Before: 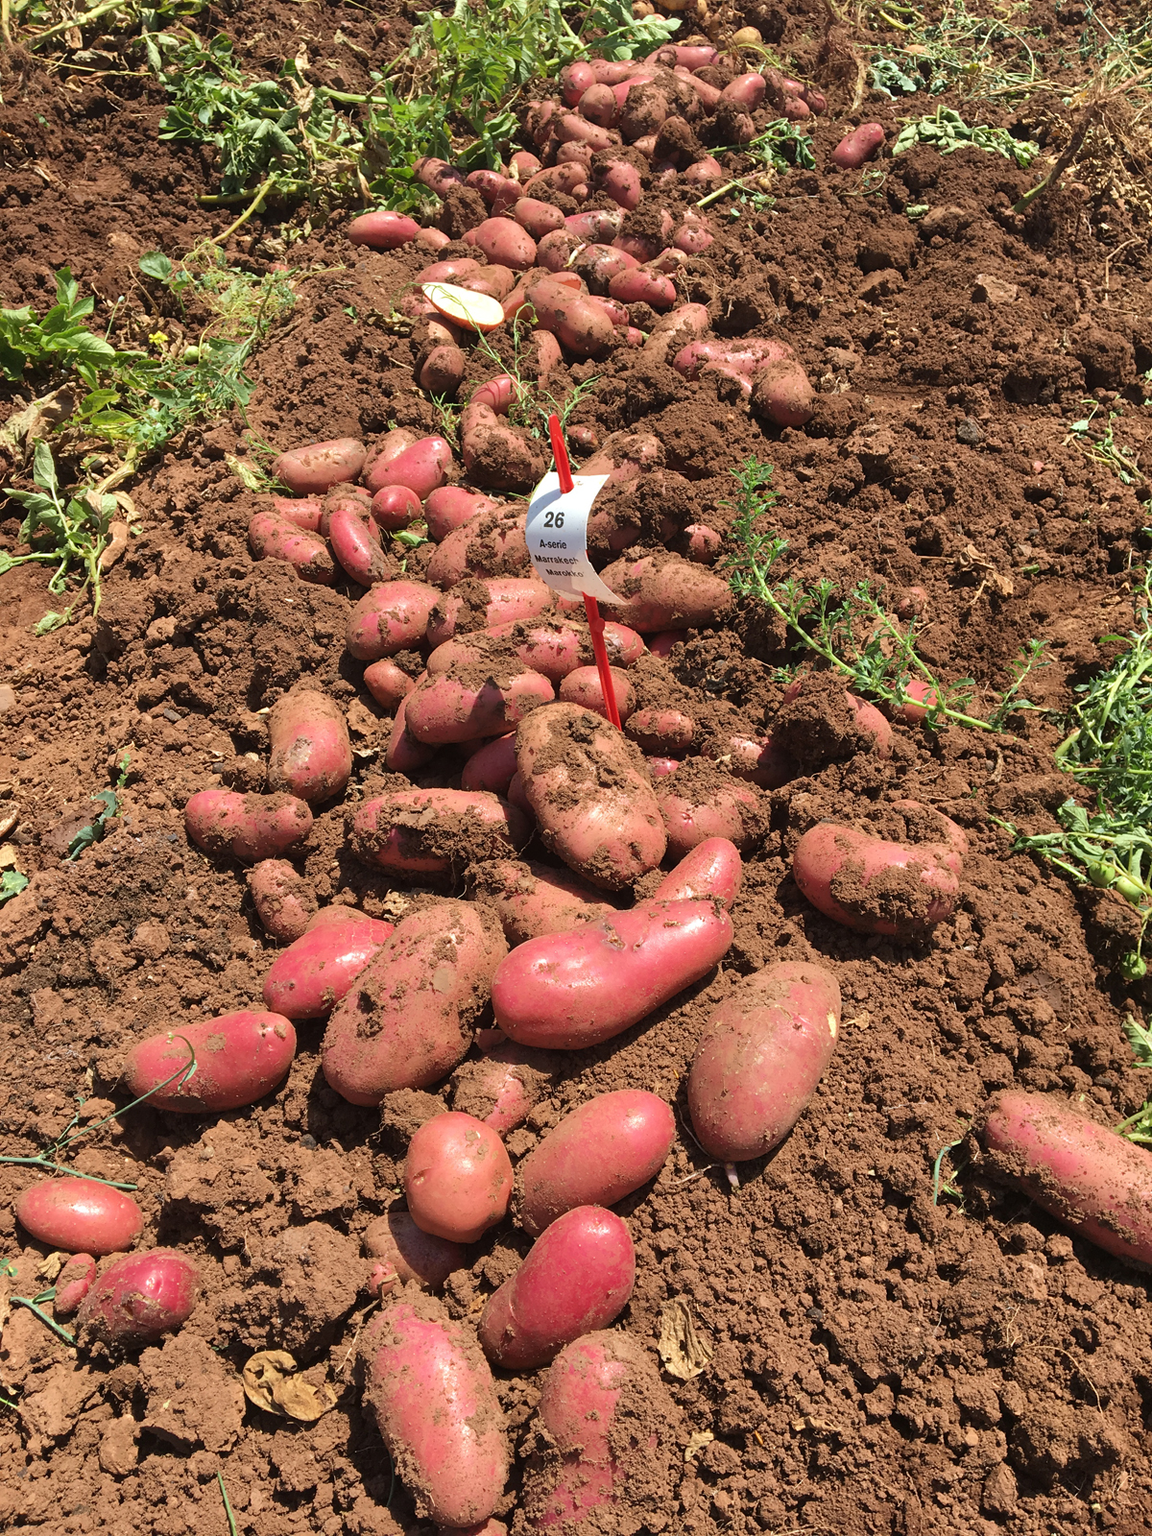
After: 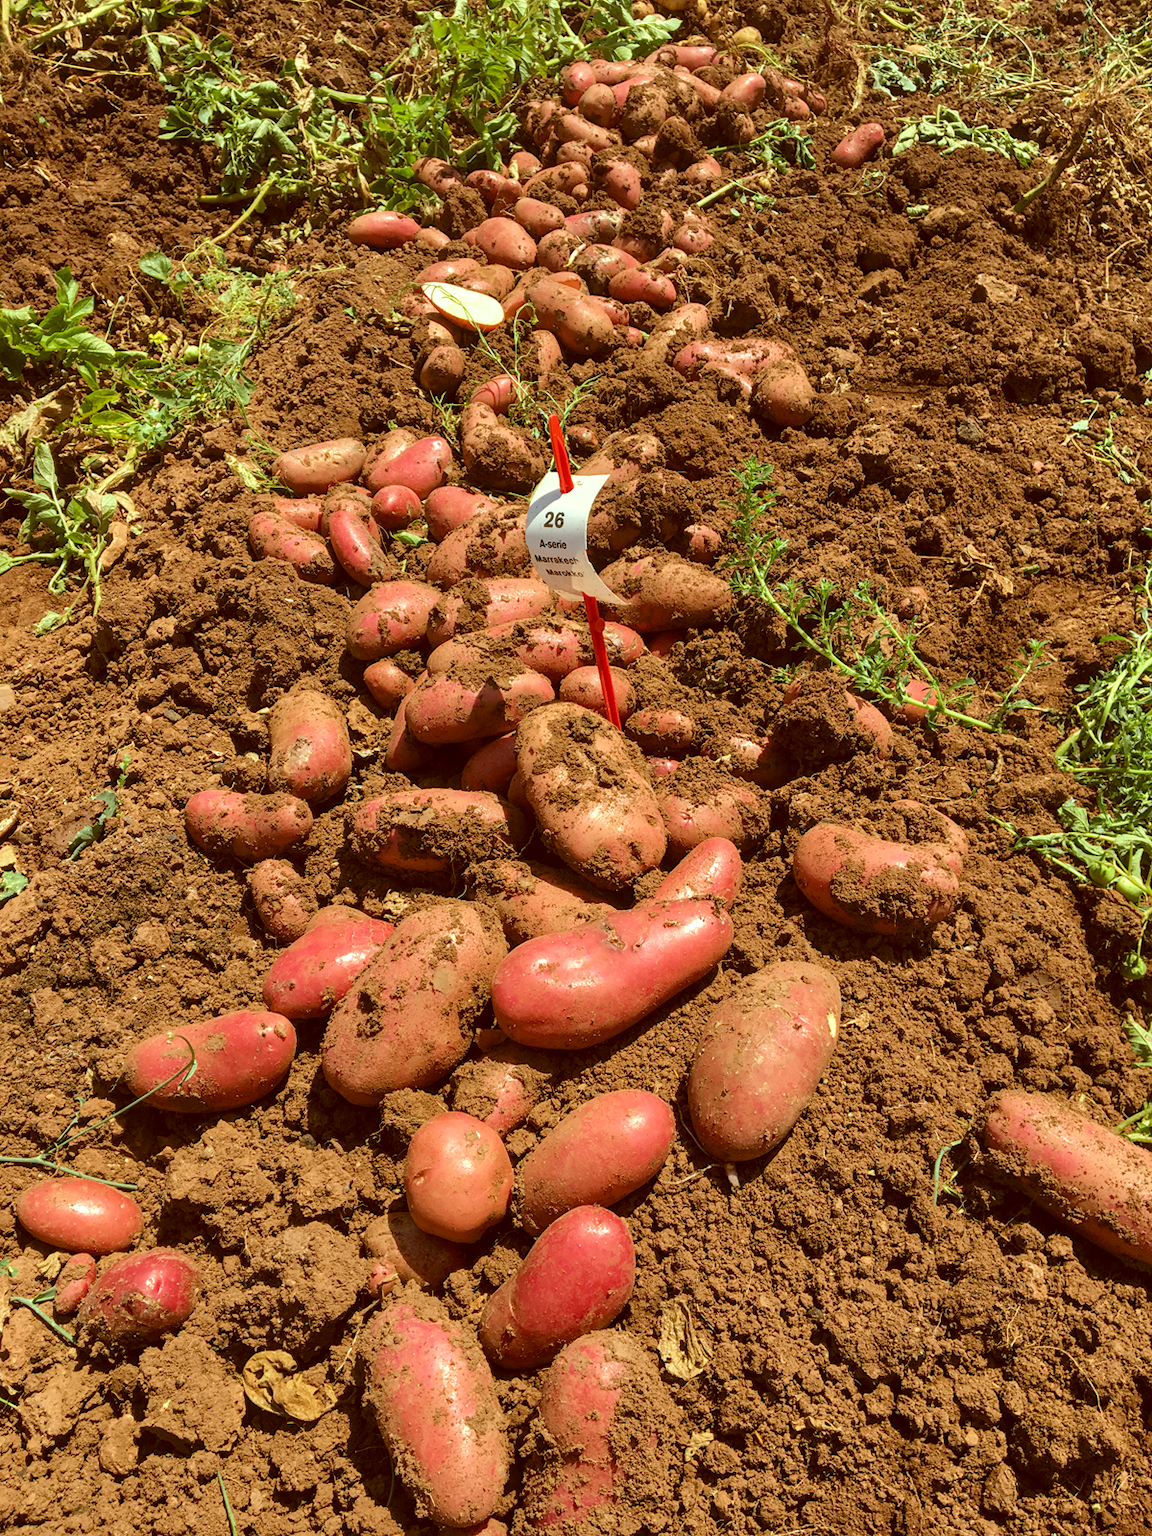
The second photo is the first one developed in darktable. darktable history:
color correction: highlights a* -5.94, highlights b* 9.48, shadows a* 10.12, shadows b* 23.94
local contrast: on, module defaults
